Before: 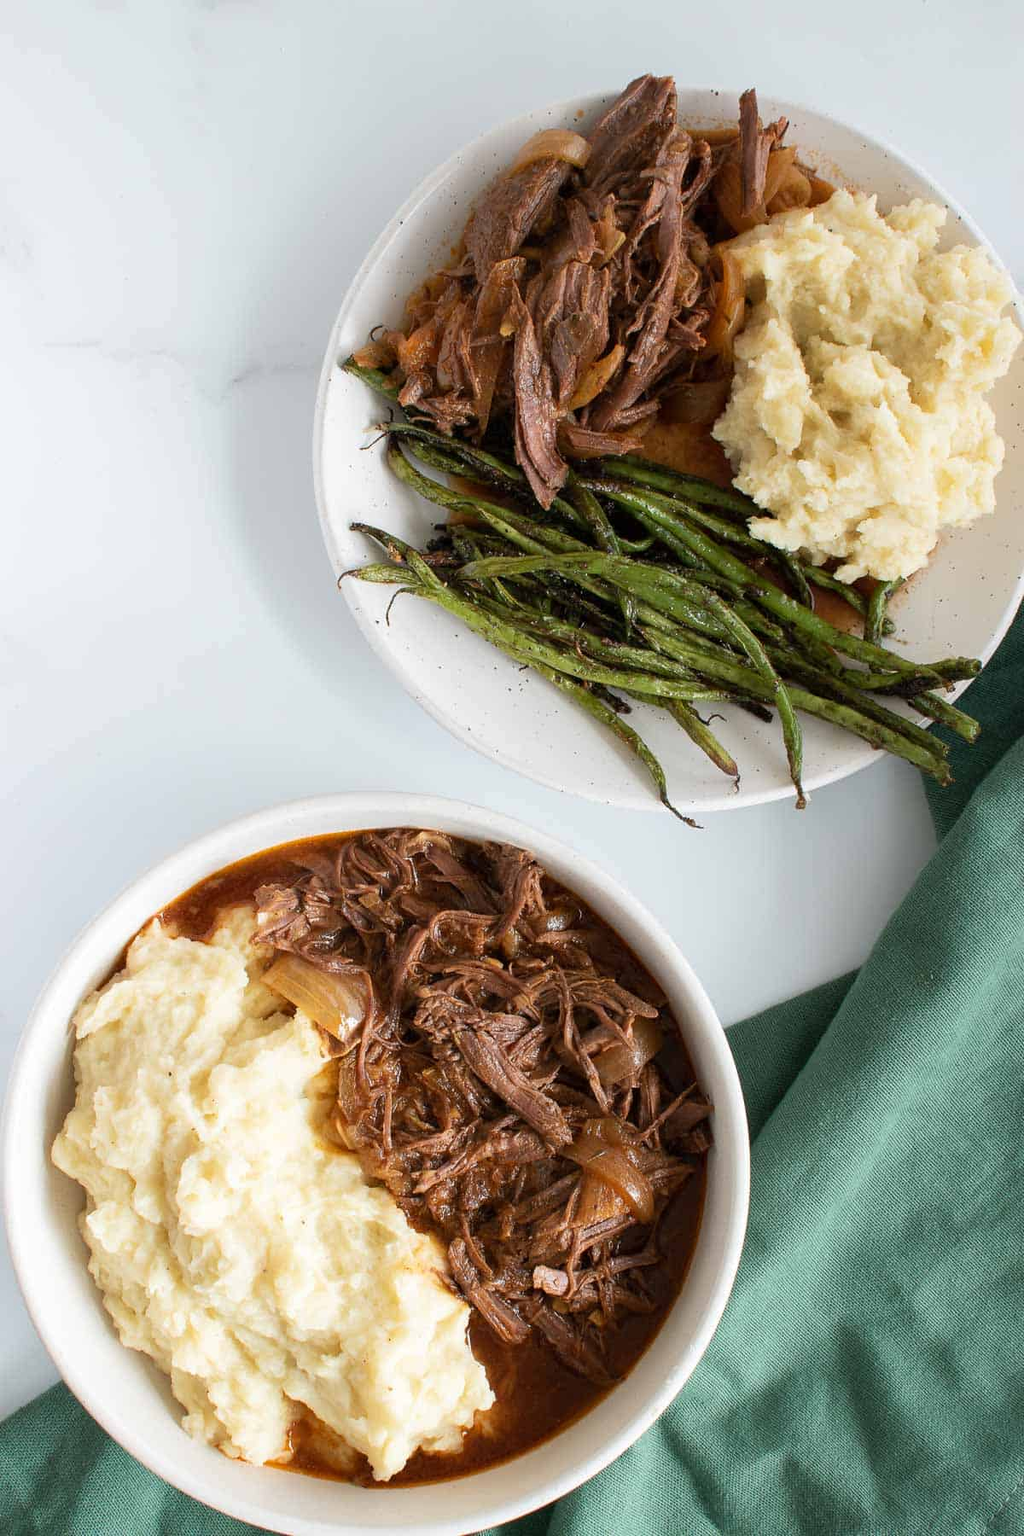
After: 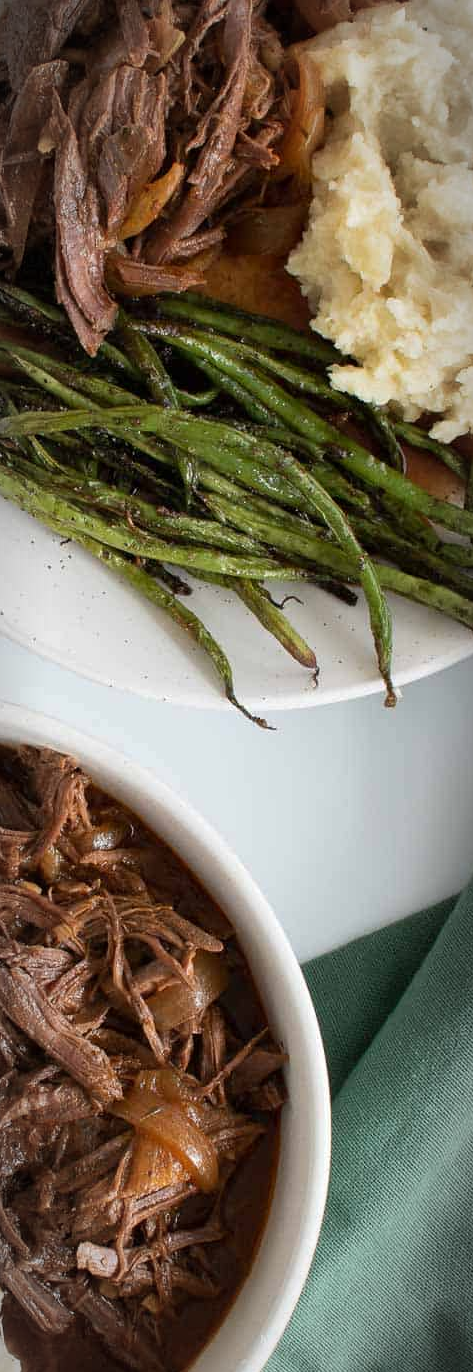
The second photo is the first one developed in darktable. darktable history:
crop: left 45.721%, top 13.393%, right 14.118%, bottom 10.01%
vignetting: automatic ratio true
